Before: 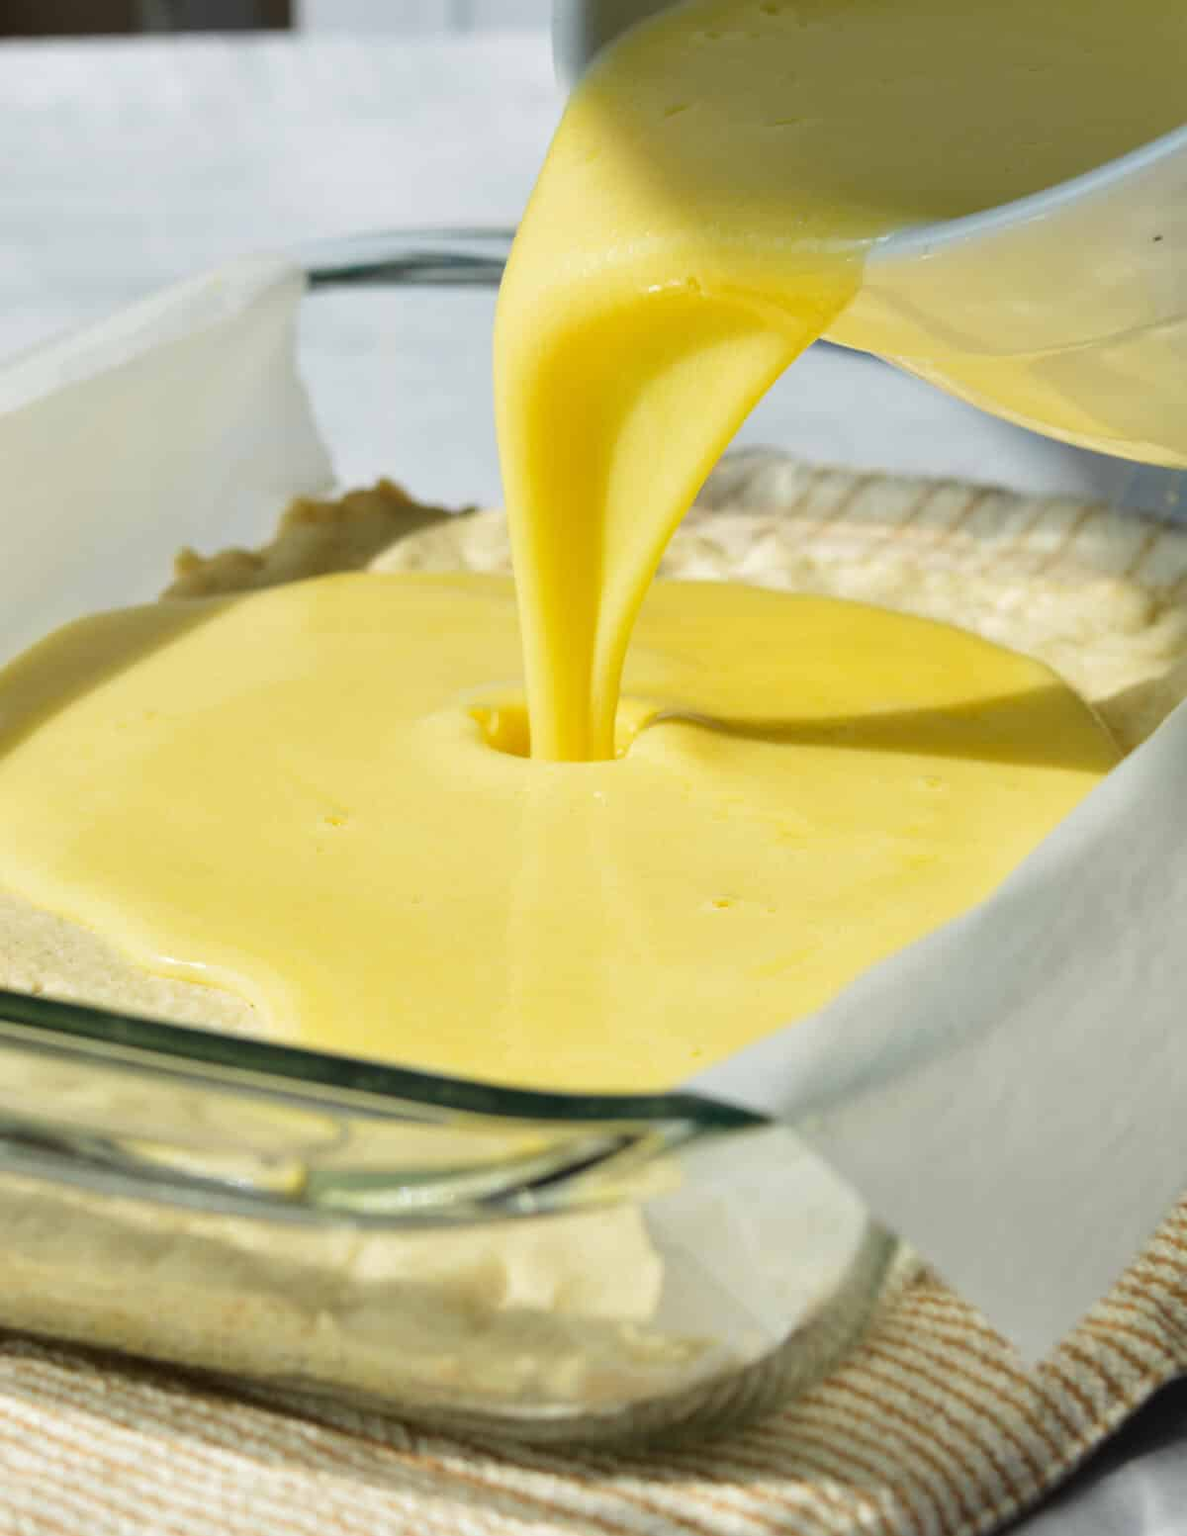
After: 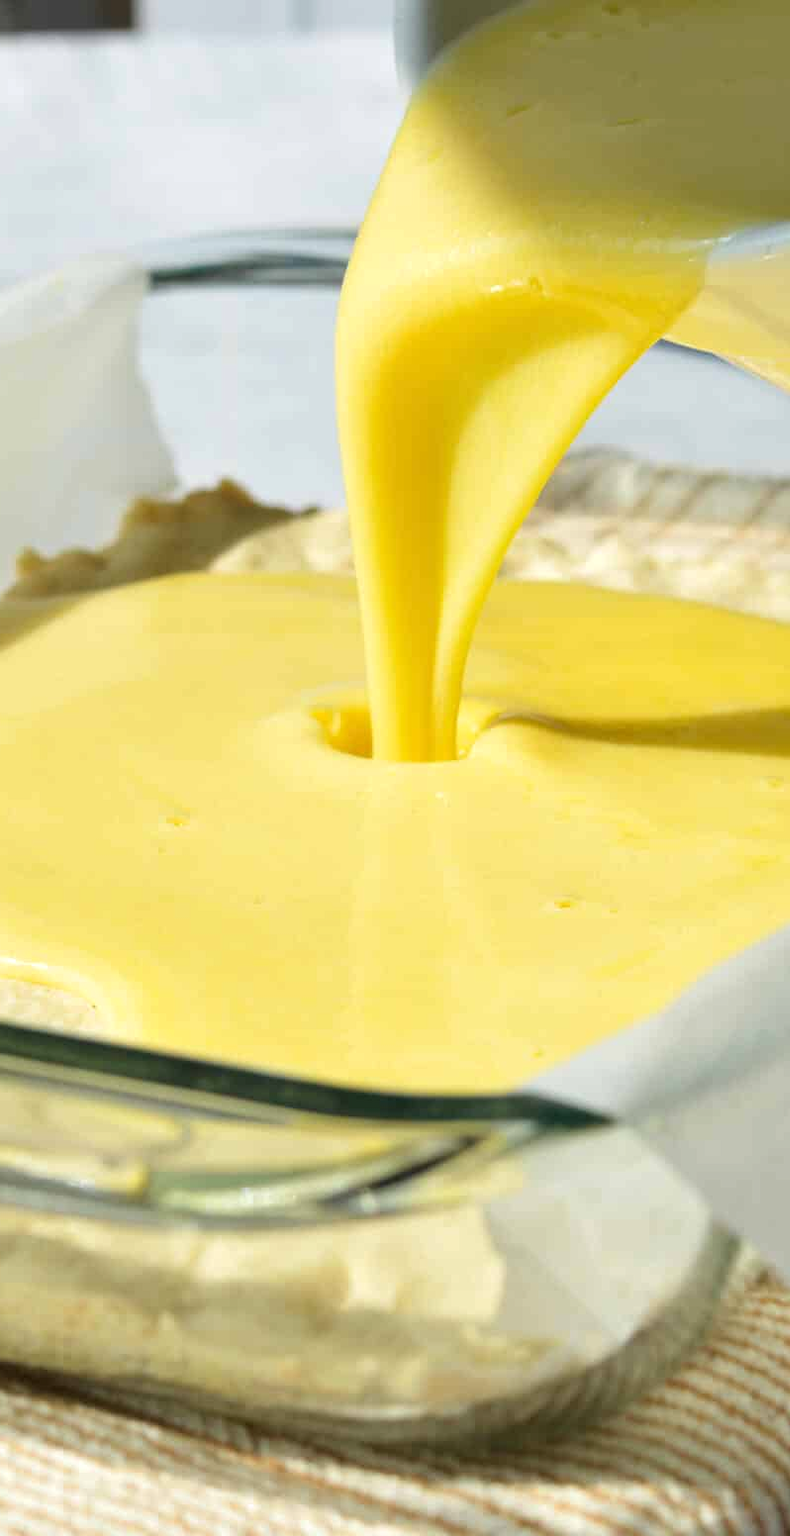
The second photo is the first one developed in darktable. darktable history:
exposure: exposure 0.2 EV, compensate highlight preservation false
white balance: red 1, blue 1
crop and rotate: left 13.409%, right 19.924%
